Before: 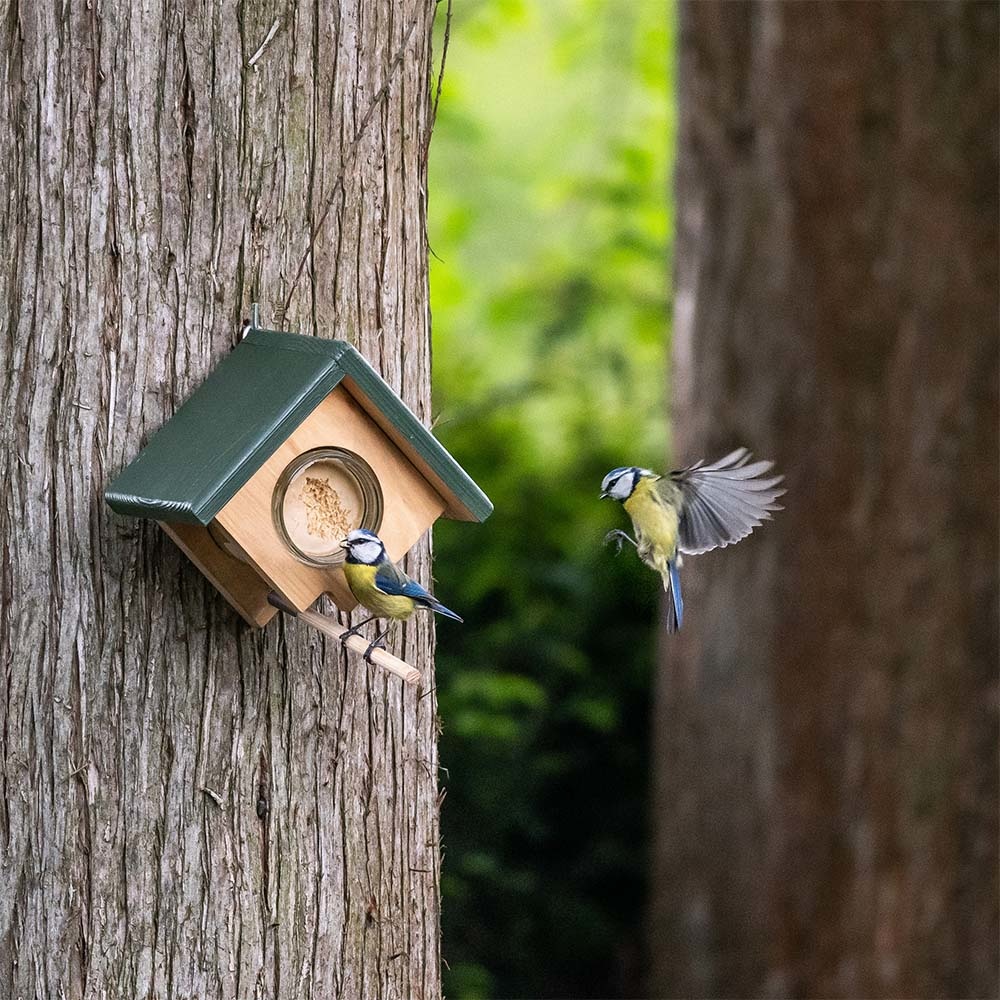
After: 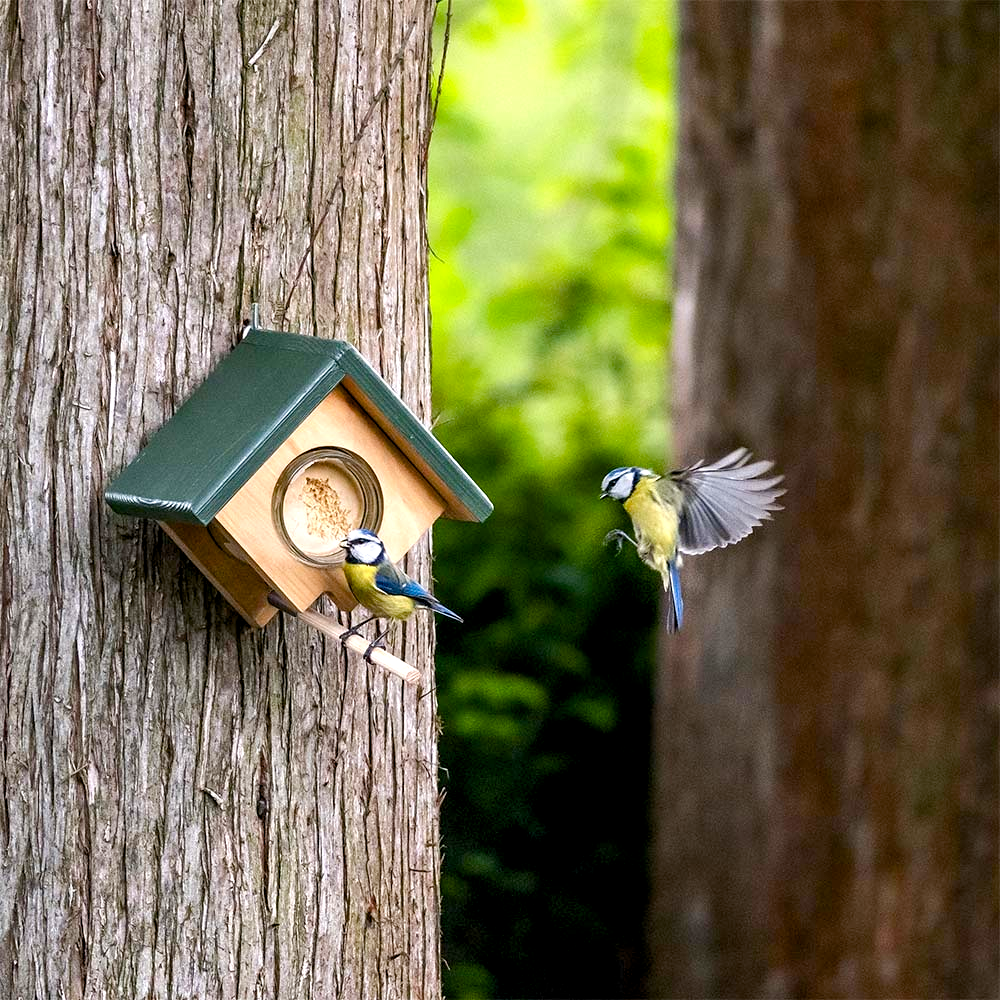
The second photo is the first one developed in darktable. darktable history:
color balance rgb: global offset › luminance -0.51%, perceptual saturation grading › global saturation 27.53%, perceptual saturation grading › highlights -25%, perceptual saturation grading › shadows 25%, perceptual brilliance grading › highlights 6.62%, perceptual brilliance grading › mid-tones 17.07%, perceptual brilliance grading › shadows -5.23%
exposure: exposure 0.207 EV, compensate highlight preservation false
